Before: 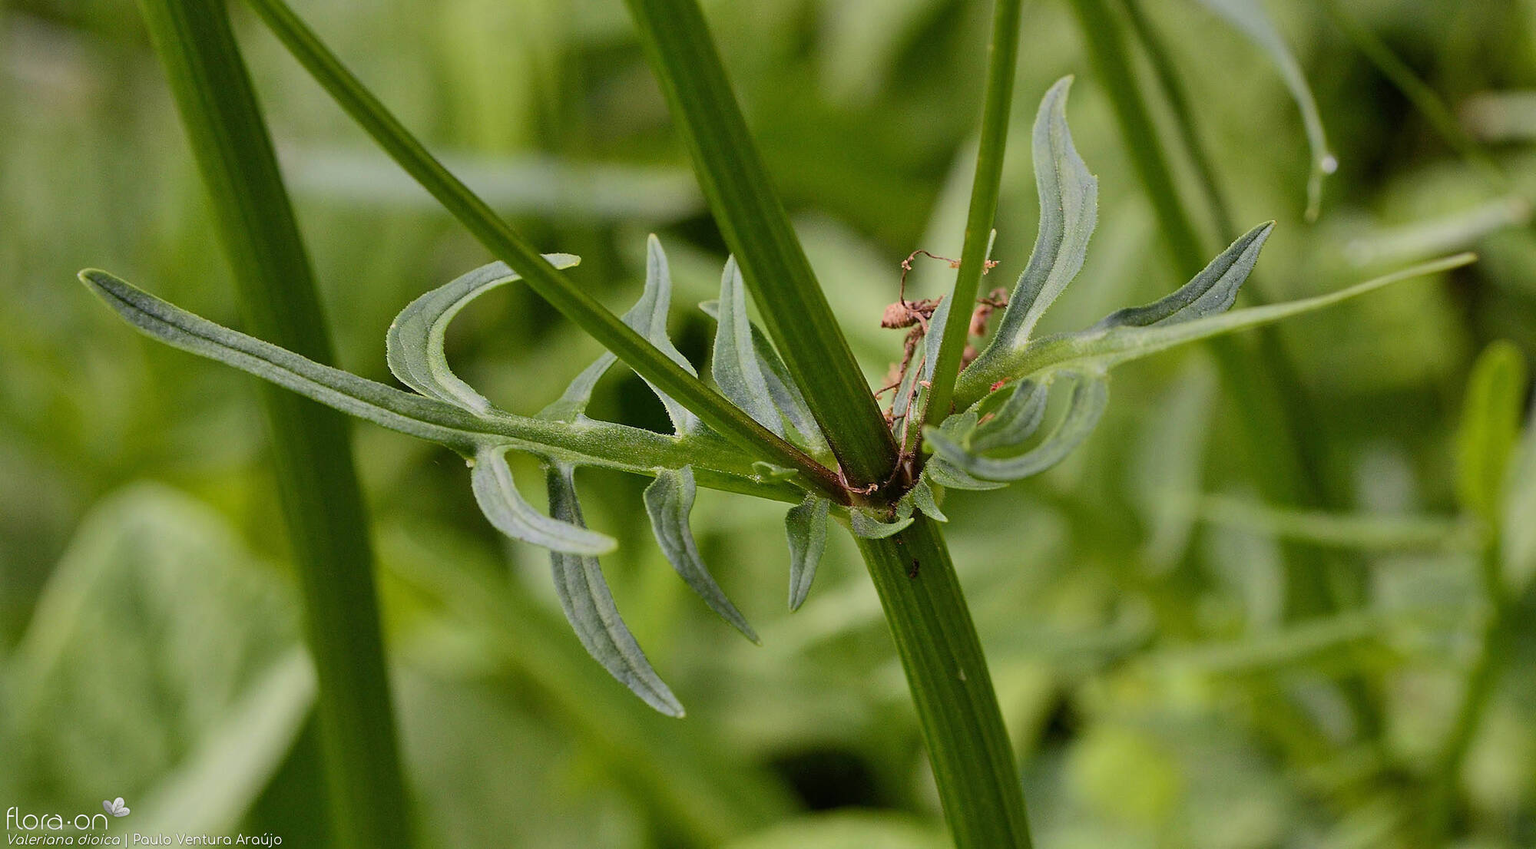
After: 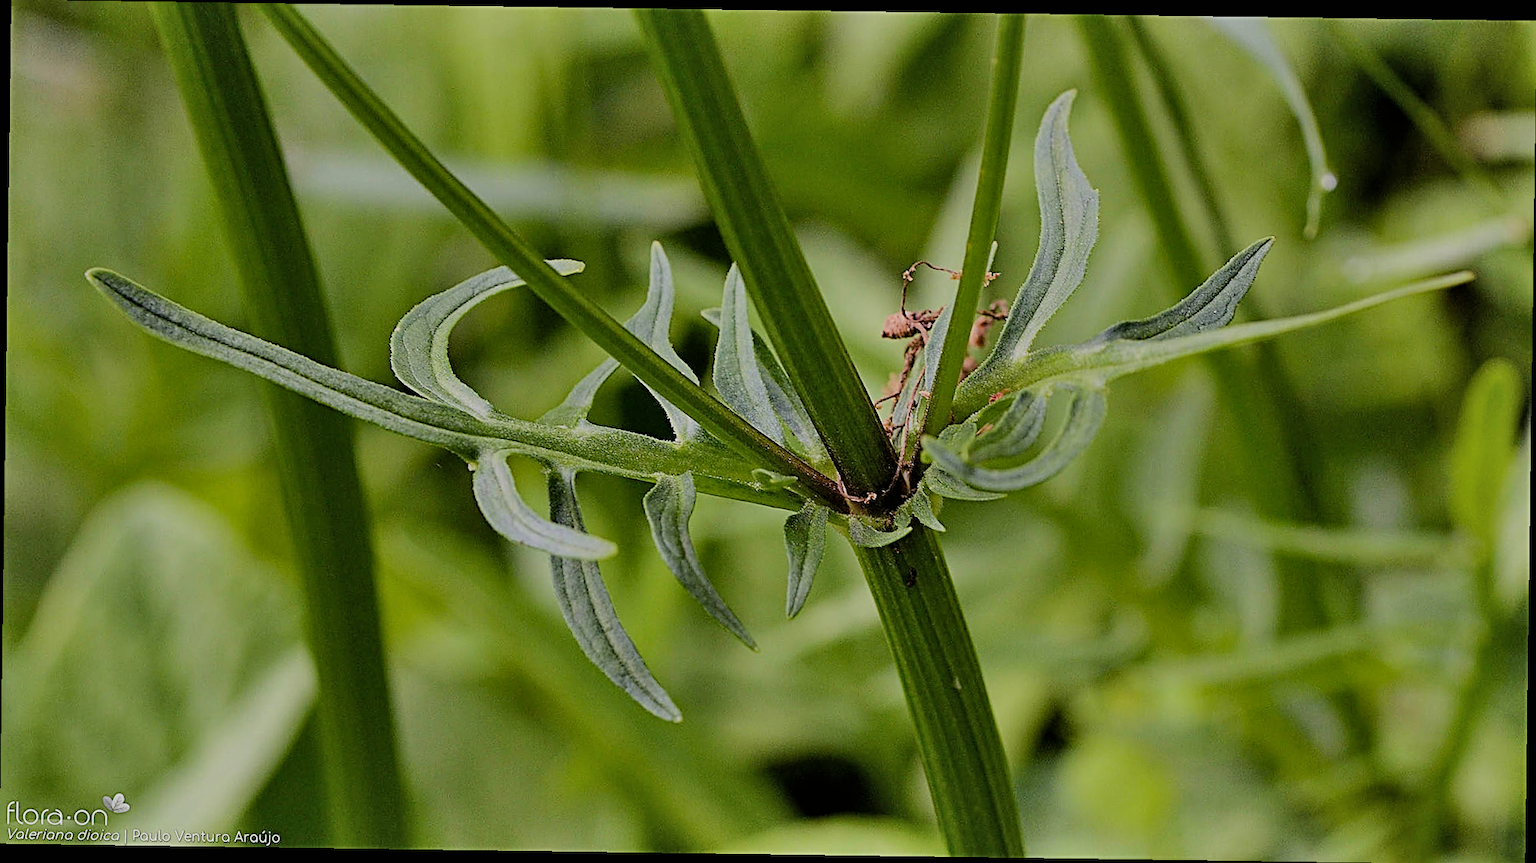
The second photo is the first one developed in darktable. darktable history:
sharpen: radius 2.817, amount 0.715
filmic rgb: black relative exposure -7.32 EV, white relative exposure 5.09 EV, hardness 3.2
shadows and highlights: shadows 37.27, highlights -28.18, soften with gaussian
haze removal: compatibility mode true, adaptive false
rotate and perspective: rotation 0.8°, automatic cropping off
